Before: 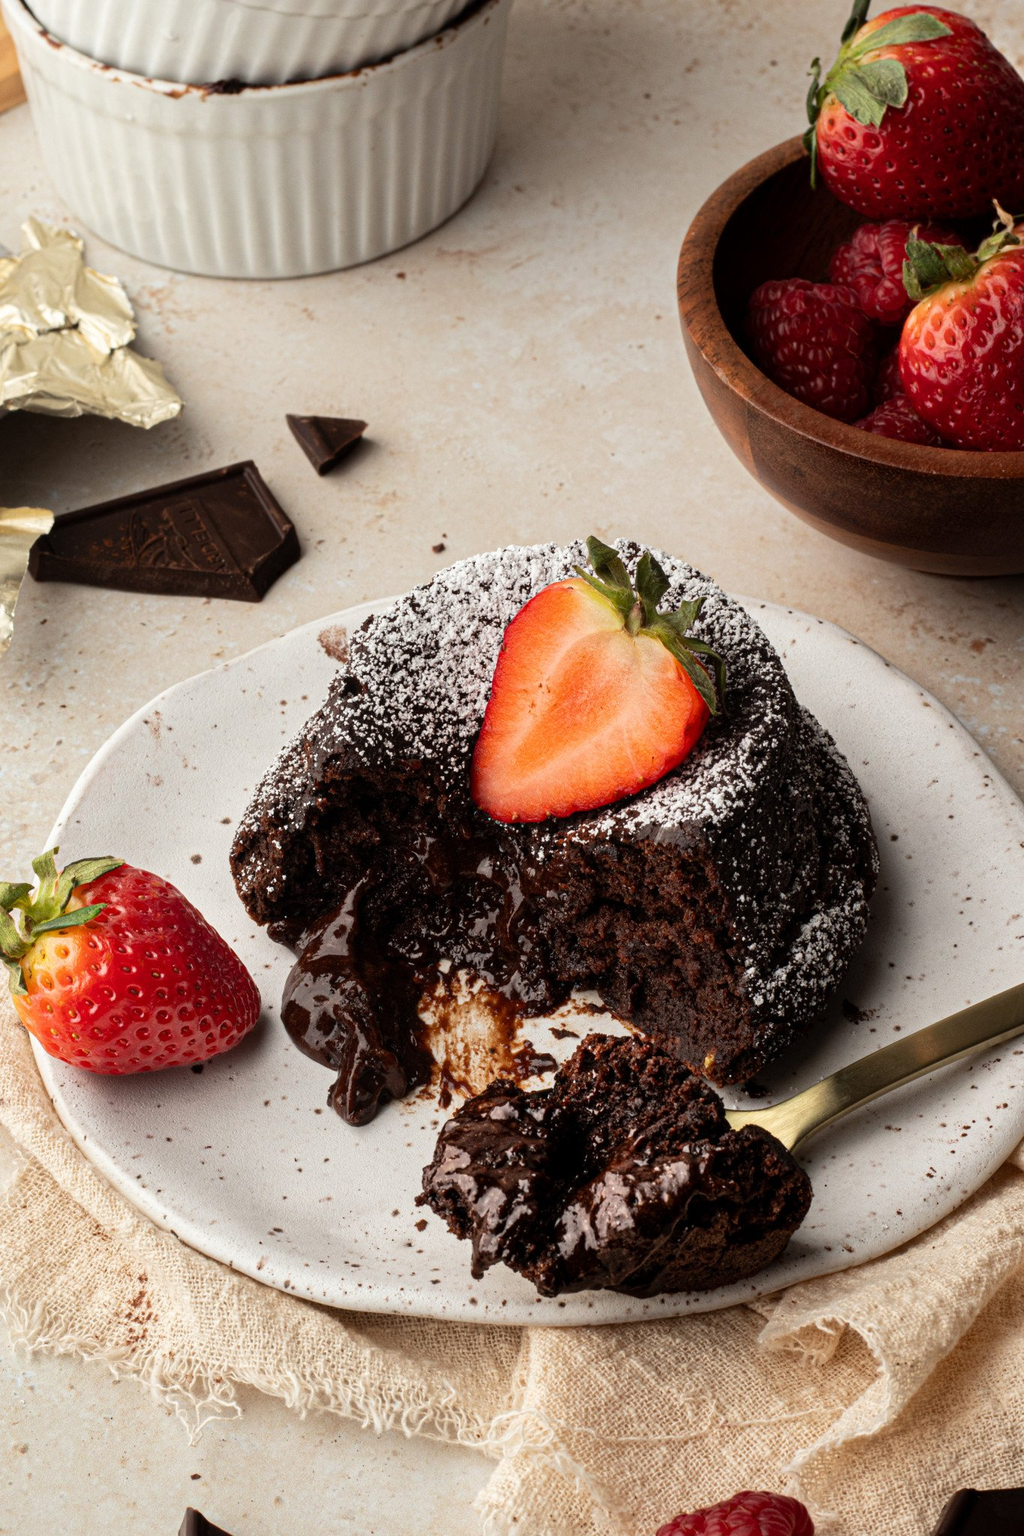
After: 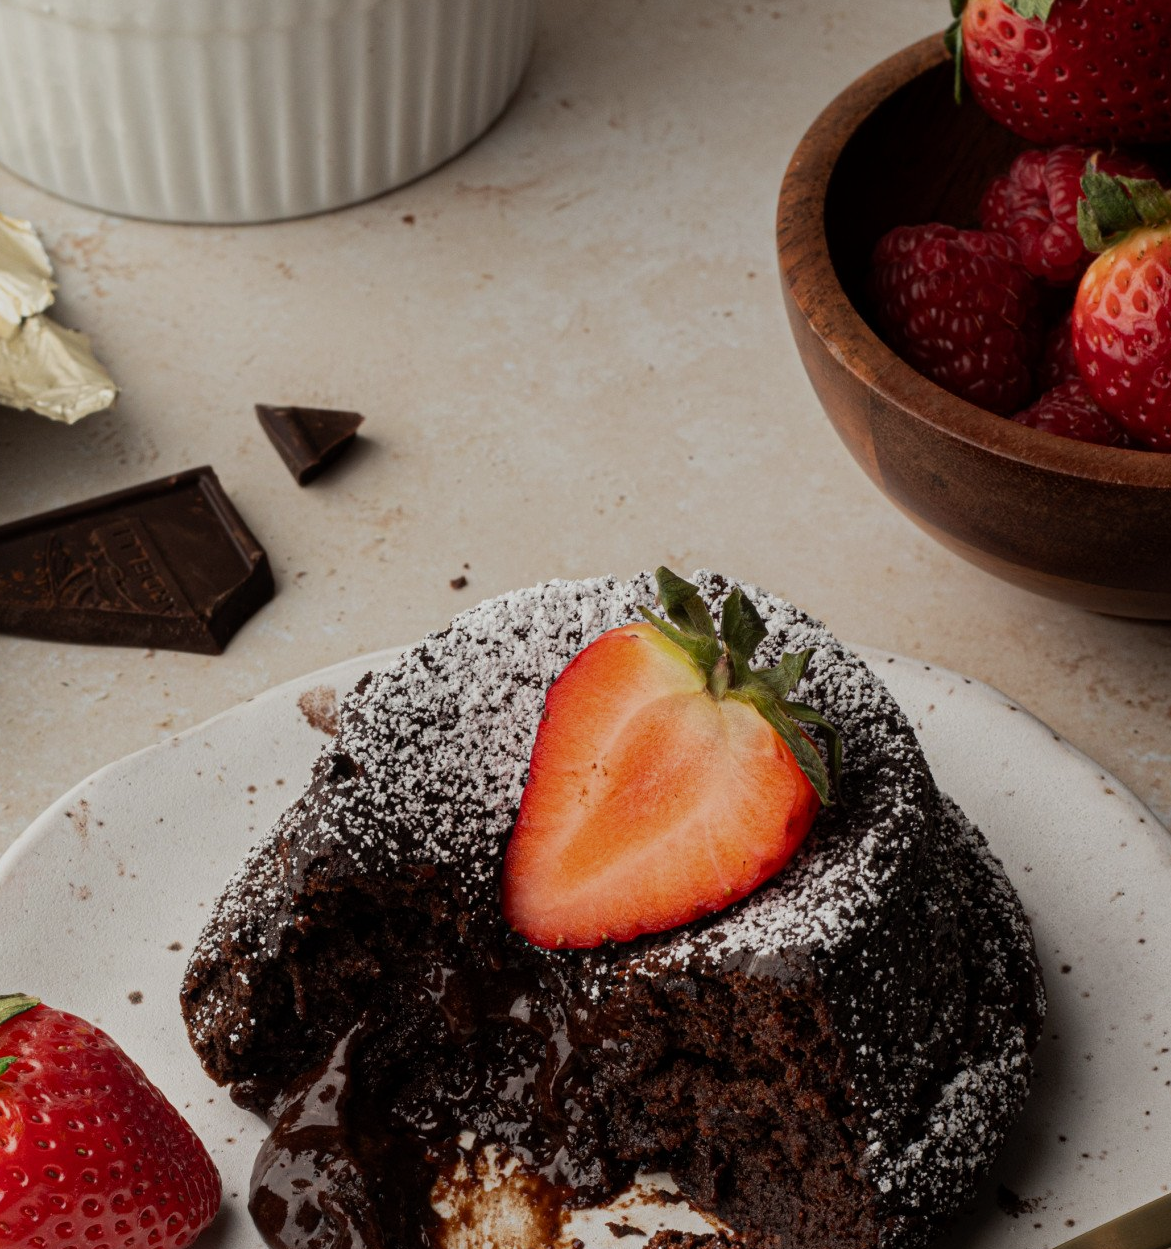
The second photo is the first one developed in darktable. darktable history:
exposure: exposure -0.549 EV, compensate exposure bias true, compensate highlight preservation false
crop and rotate: left 9.298%, top 7.253%, right 4.883%, bottom 31.759%
